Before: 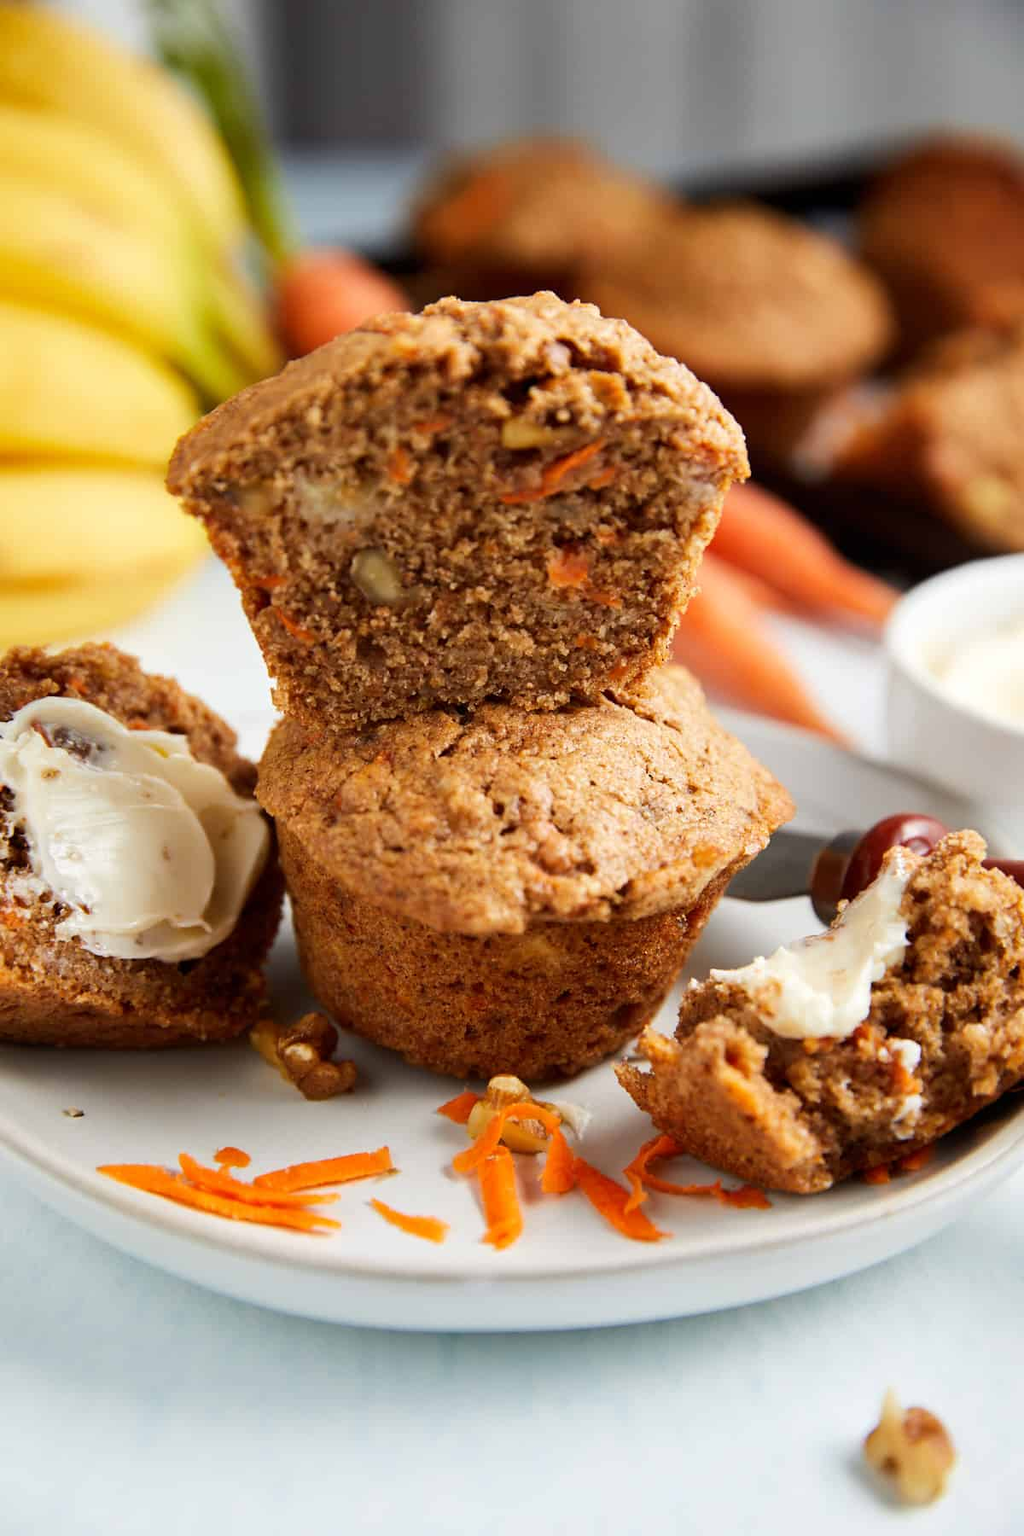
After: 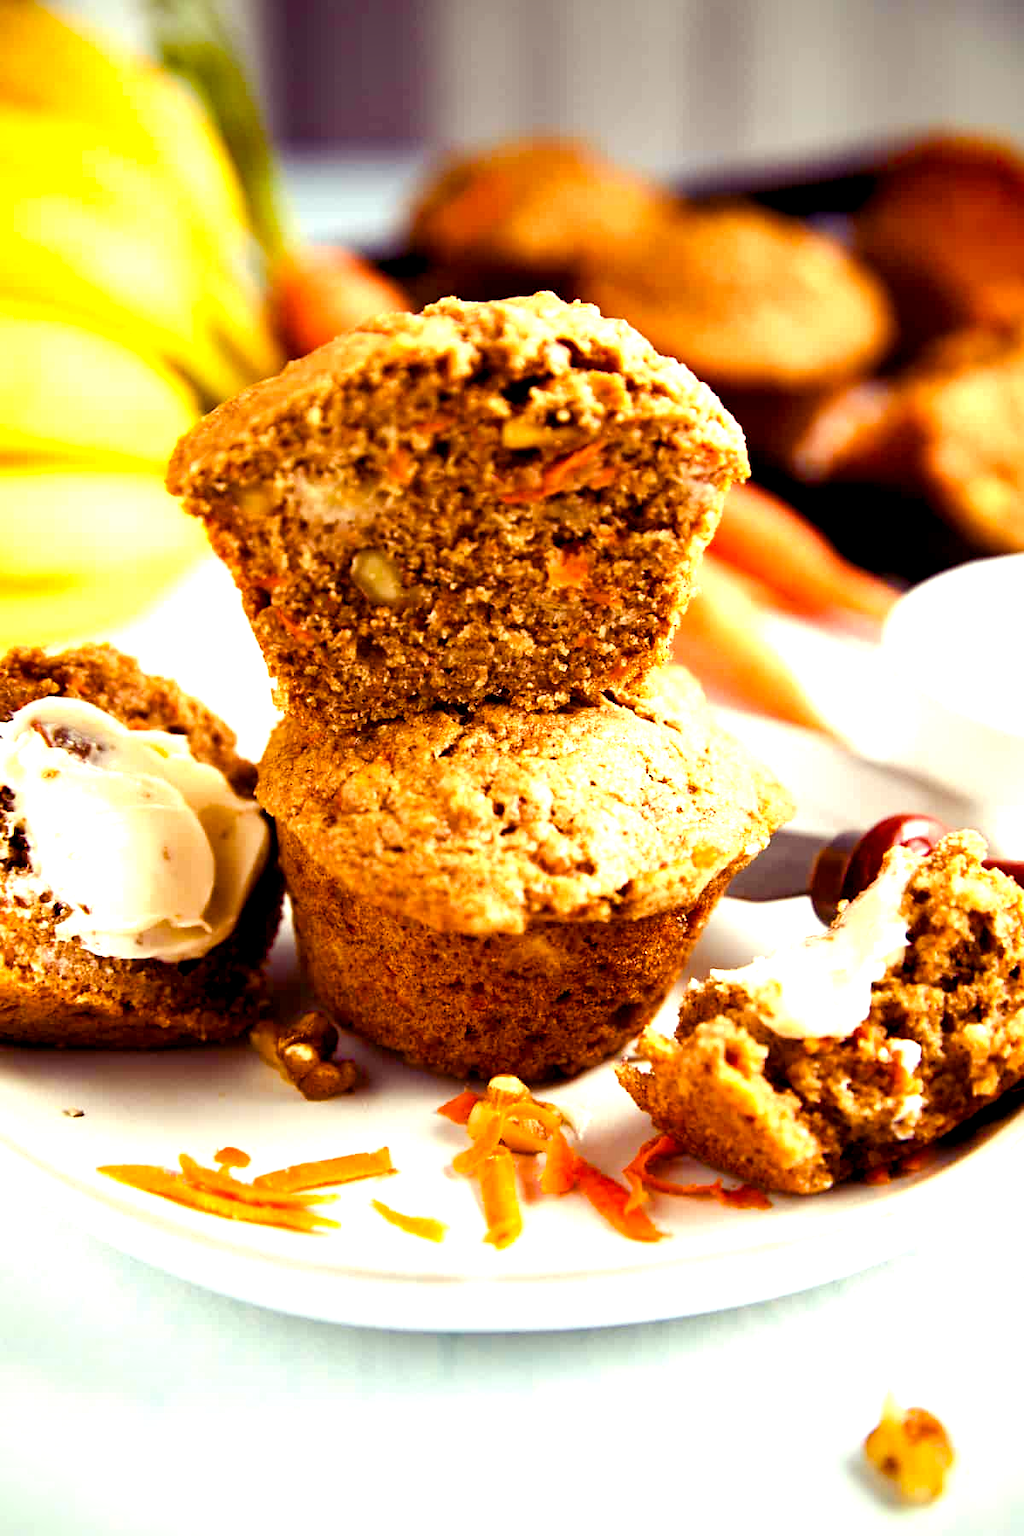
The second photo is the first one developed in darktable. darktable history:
color balance rgb: shadows lift › luminance -21.66%, shadows lift › chroma 8.98%, shadows lift › hue 283.37°, power › chroma 1.55%, power › hue 25.59°, highlights gain › luminance 6.08%, highlights gain › chroma 2.55%, highlights gain › hue 90°, global offset › luminance -0.87%, perceptual saturation grading › global saturation 27.49%, perceptual saturation grading › highlights -28.39%, perceptual saturation grading › mid-tones 15.22%, perceptual saturation grading › shadows 33.98%, perceptual brilliance grading › highlights 10%, perceptual brilliance grading › mid-tones 5%
exposure: black level correction 0, exposure 0.7 EV, compensate exposure bias true, compensate highlight preservation false
vignetting: fall-off start 88.53%, fall-off radius 44.2%, saturation 0.376, width/height ratio 1.161
